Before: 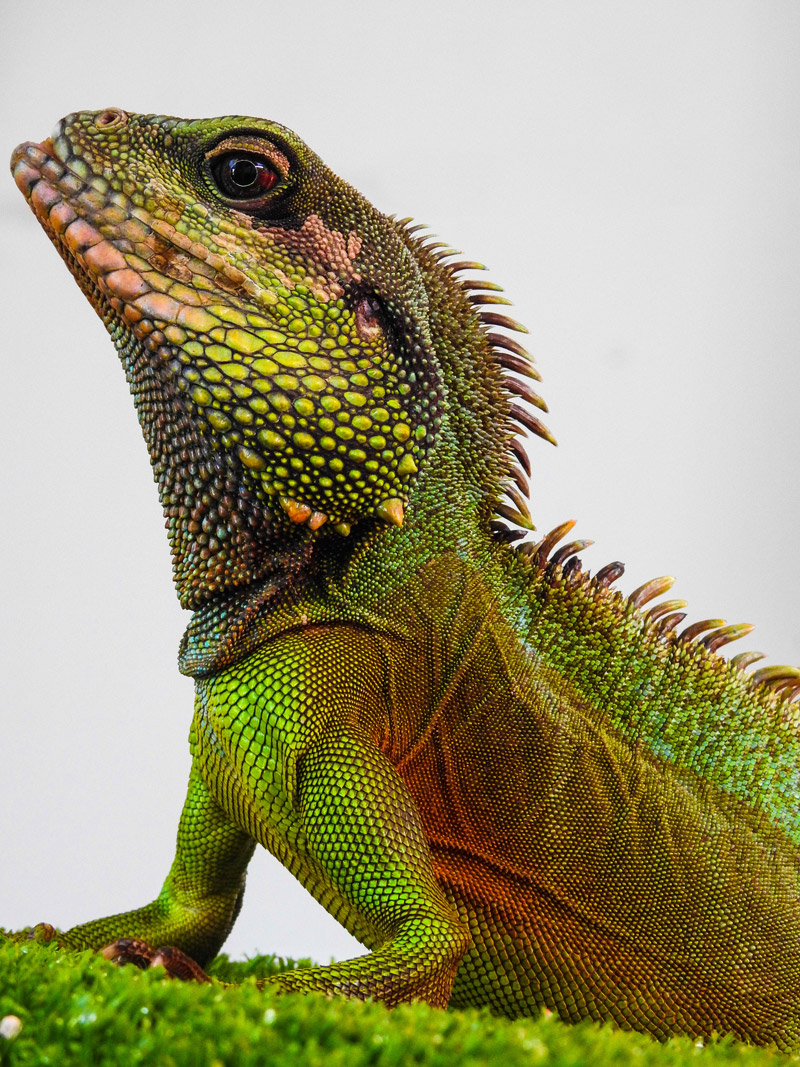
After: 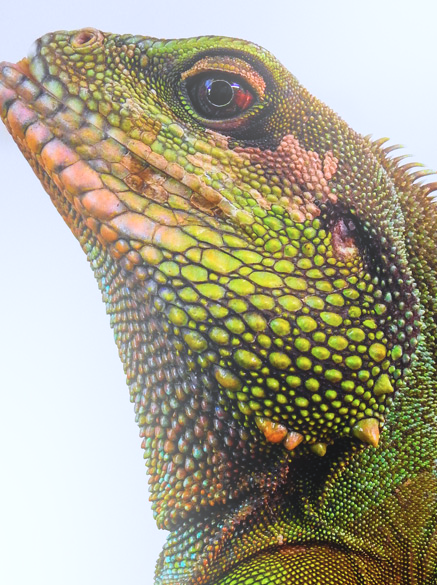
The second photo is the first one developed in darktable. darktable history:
bloom: on, module defaults
crop and rotate: left 3.047%, top 7.509%, right 42.236%, bottom 37.598%
color calibration: x 0.38, y 0.39, temperature 4086.04 K
color correction: highlights a* 3.84, highlights b* 5.07
